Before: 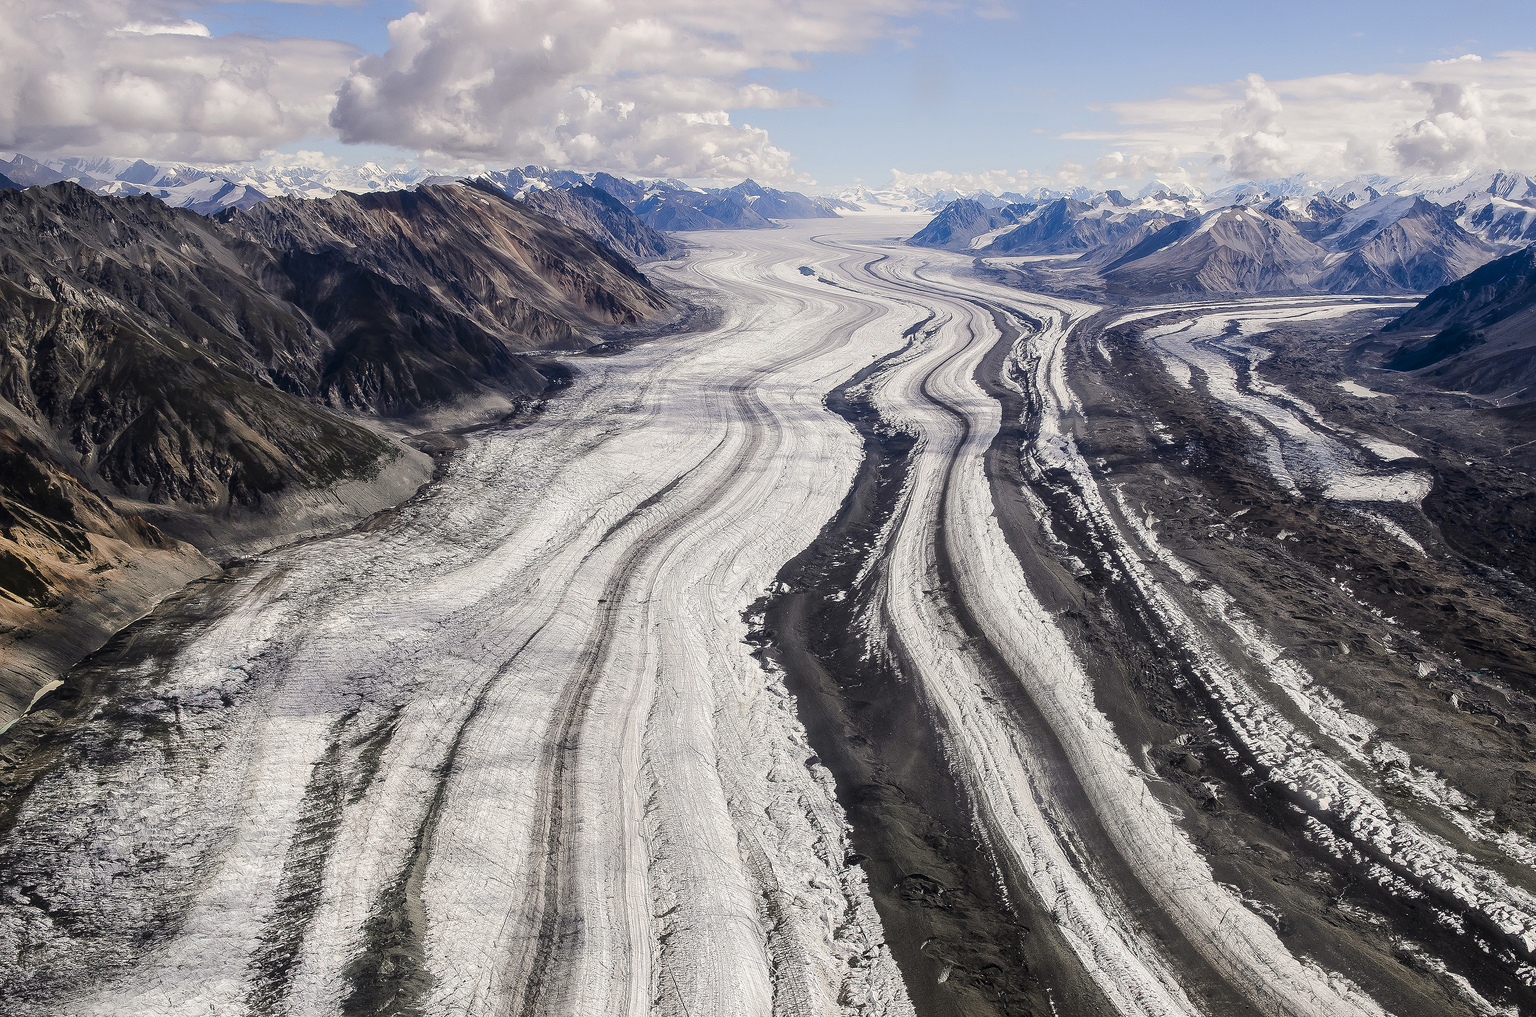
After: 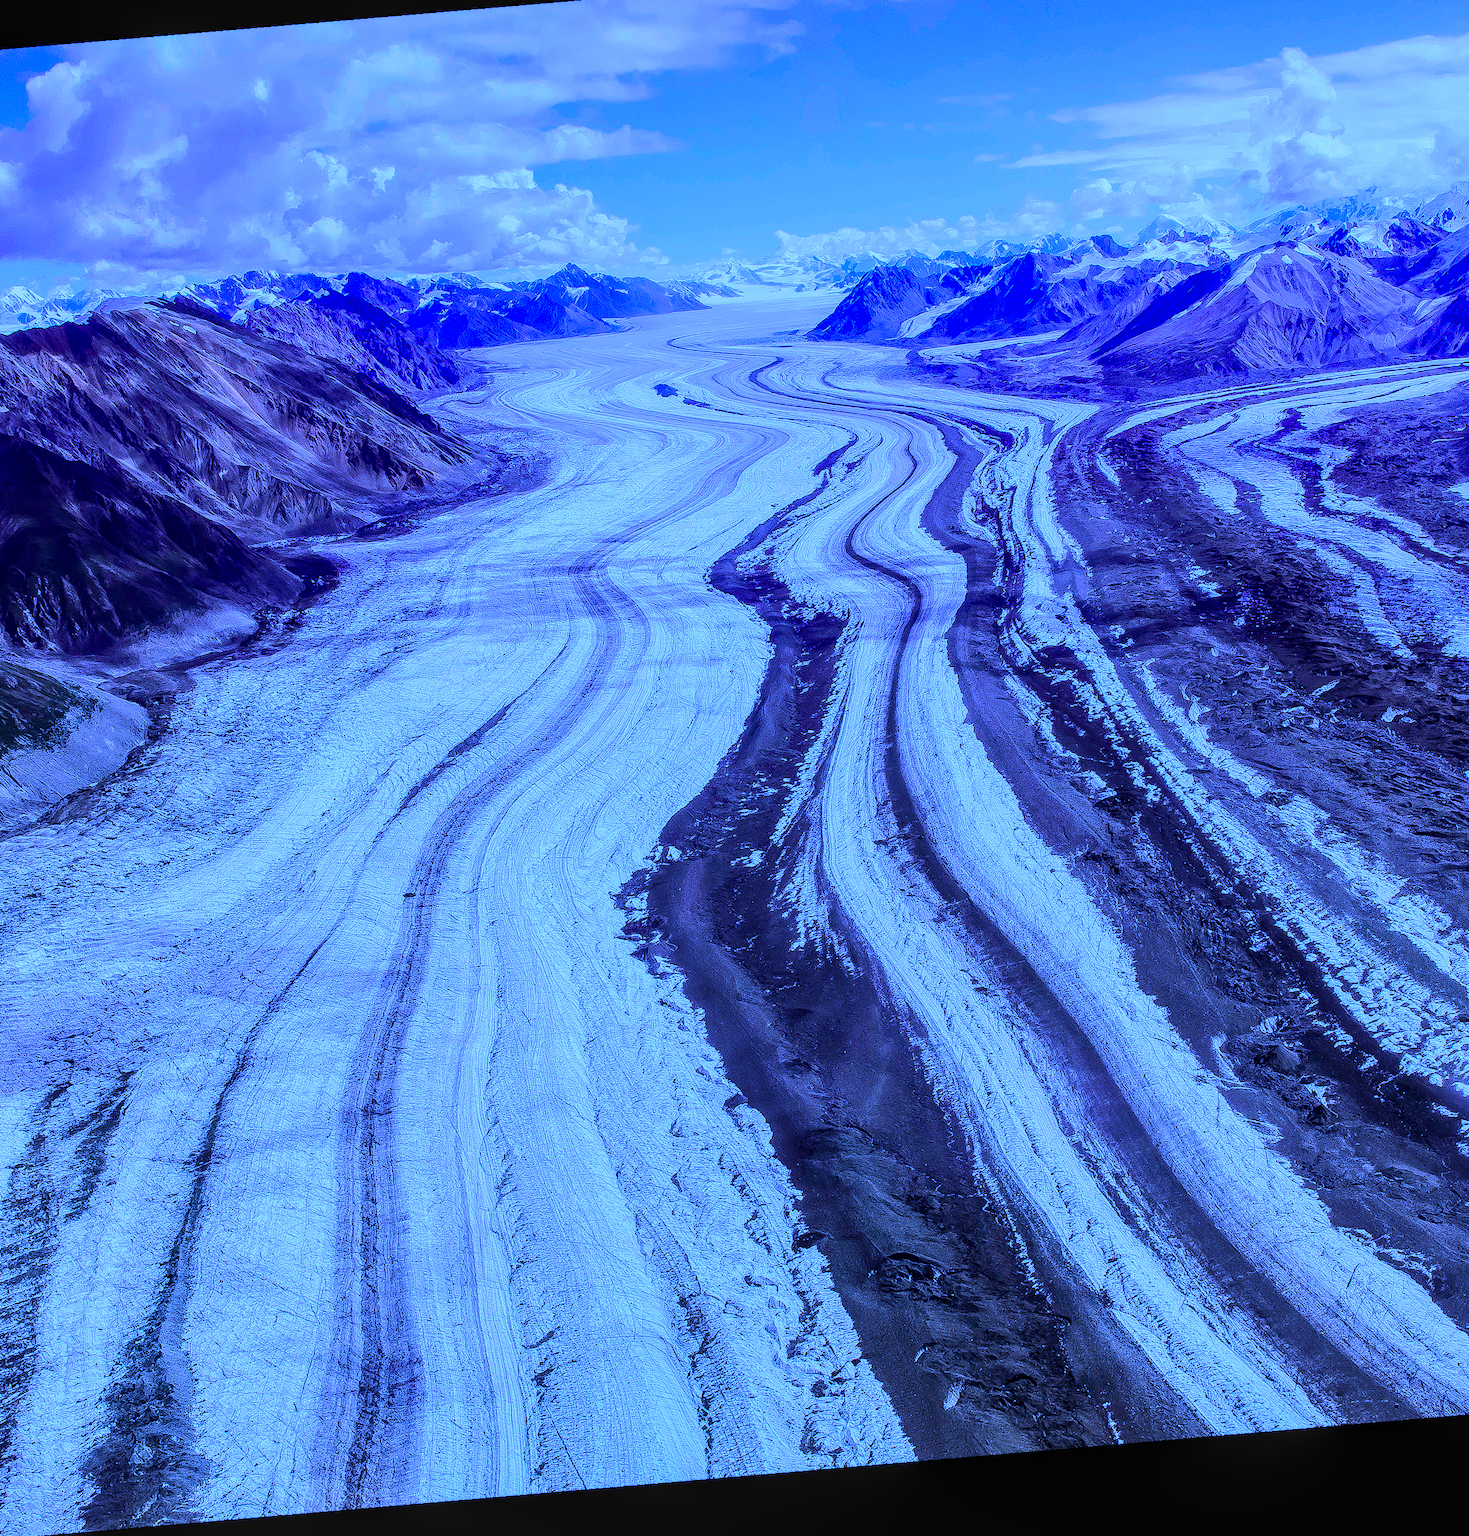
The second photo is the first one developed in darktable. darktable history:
color calibration: output R [0.948, 0.091, -0.04, 0], output G [-0.3, 1.384, -0.085, 0], output B [-0.108, 0.061, 1.08, 0], illuminant as shot in camera, x 0.484, y 0.43, temperature 2405.29 K
local contrast: on, module defaults
rotate and perspective: rotation -4.86°, automatic cropping off
crop and rotate: left 22.918%, top 5.629%, right 14.711%, bottom 2.247%
